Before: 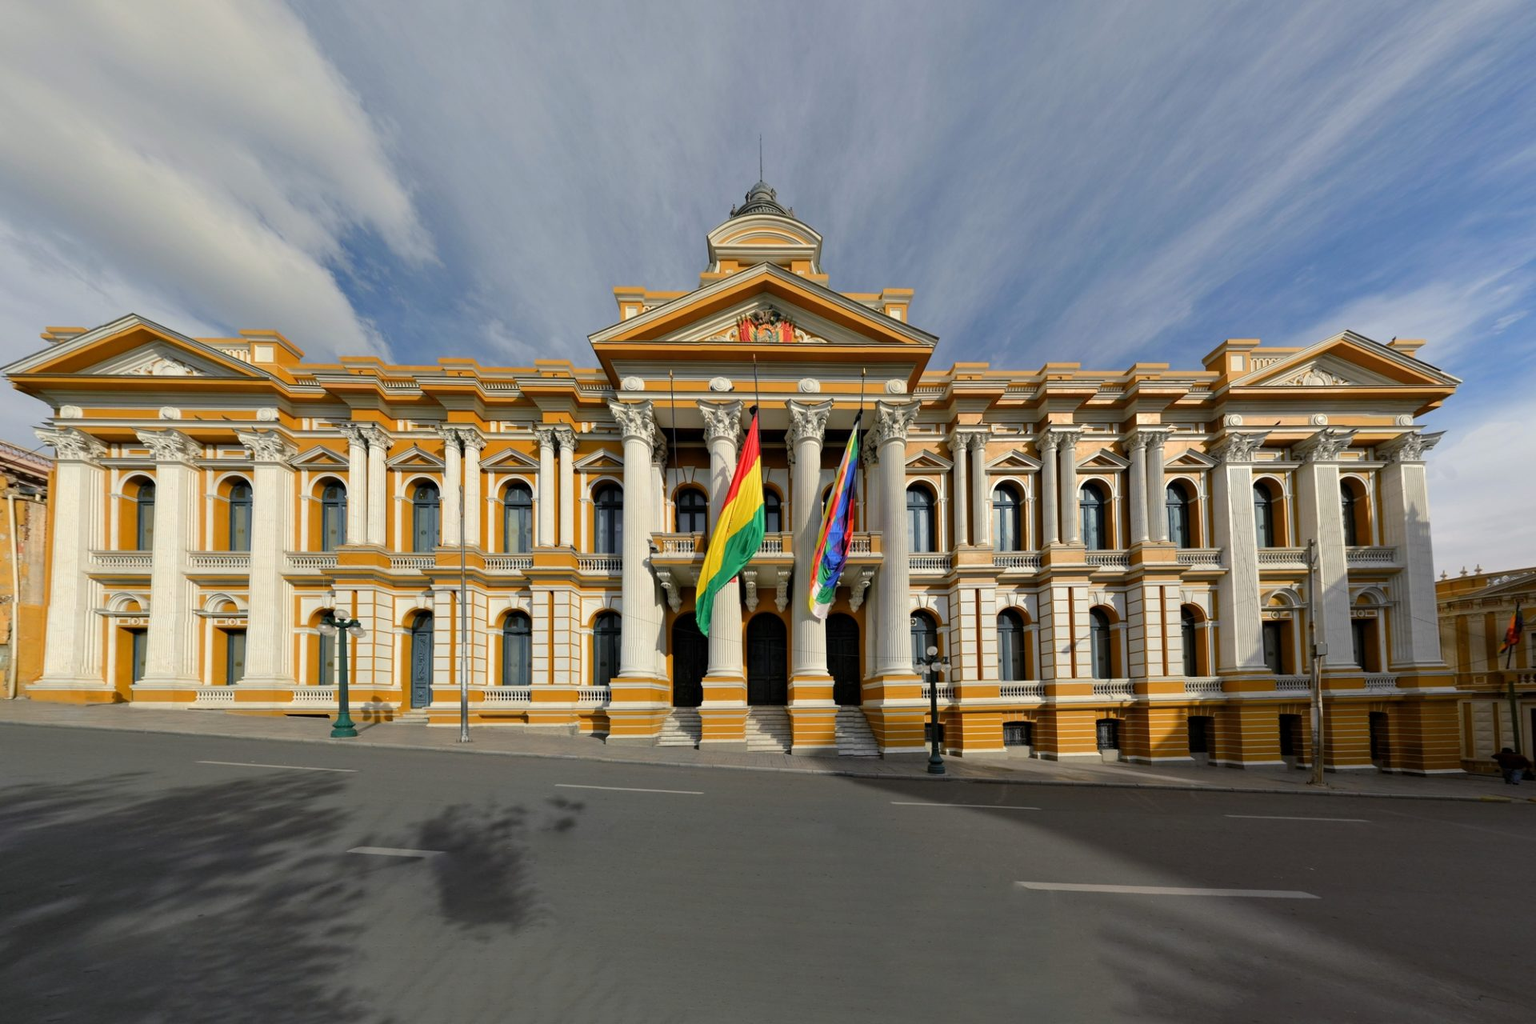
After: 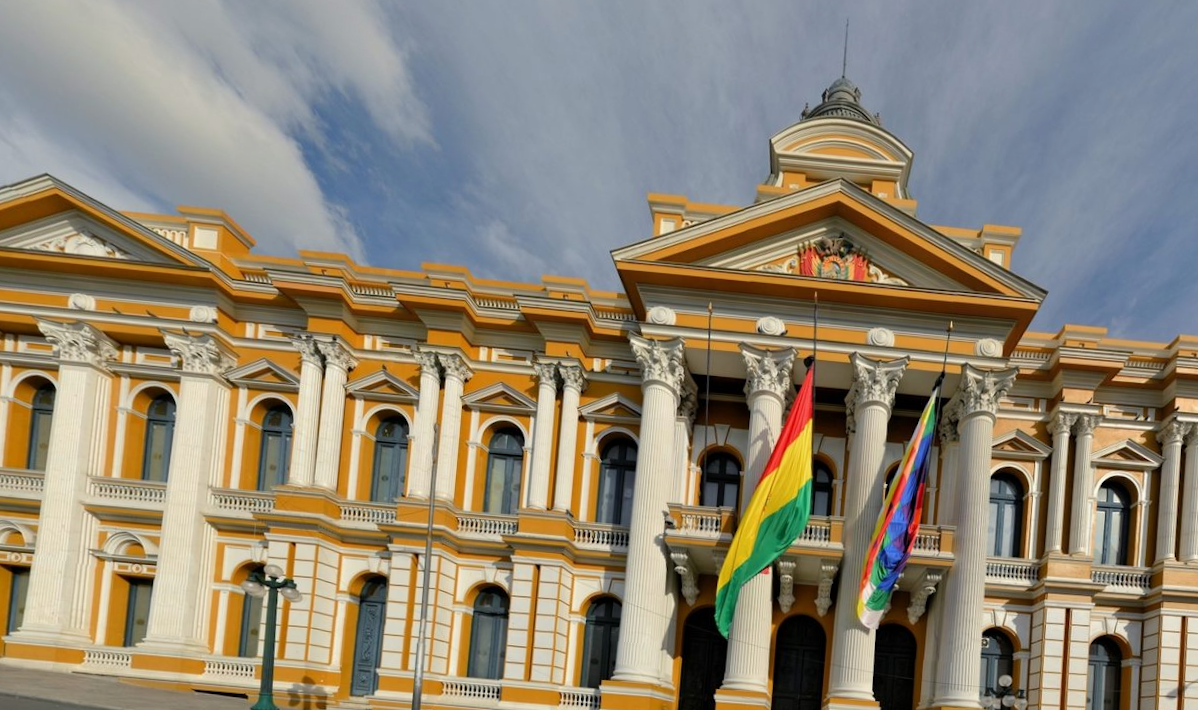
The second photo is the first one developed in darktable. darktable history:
crop and rotate: angle -4.99°, left 2.122%, top 6.945%, right 27.566%, bottom 30.519%
exposure: exposure -0.064 EV, compensate highlight preservation false
